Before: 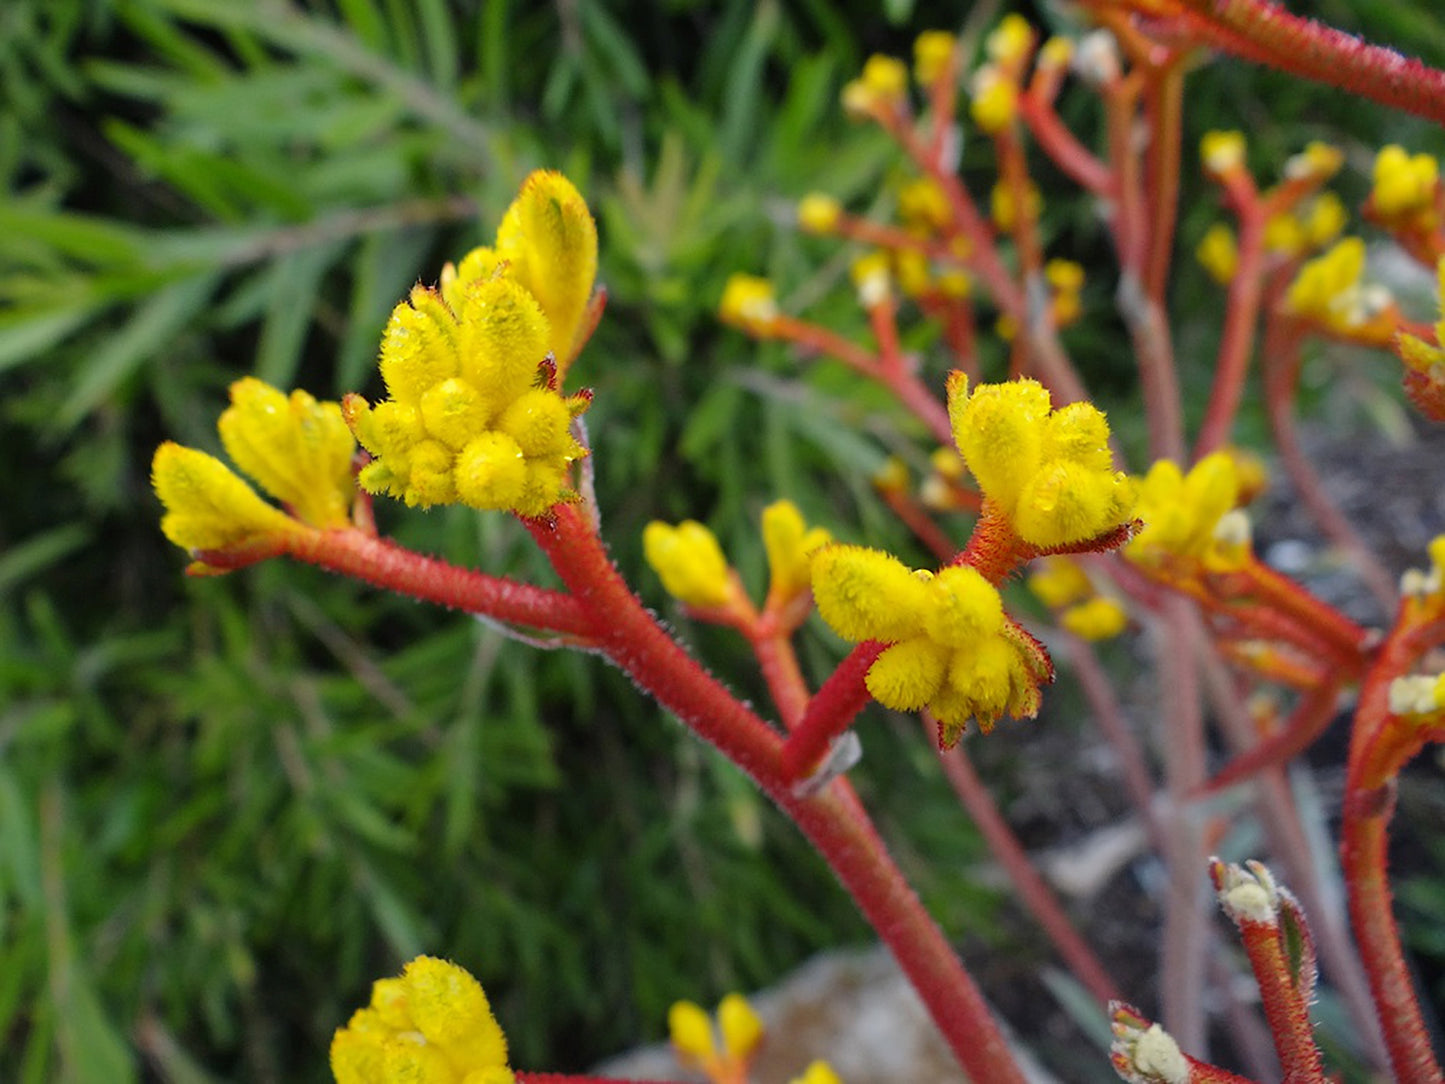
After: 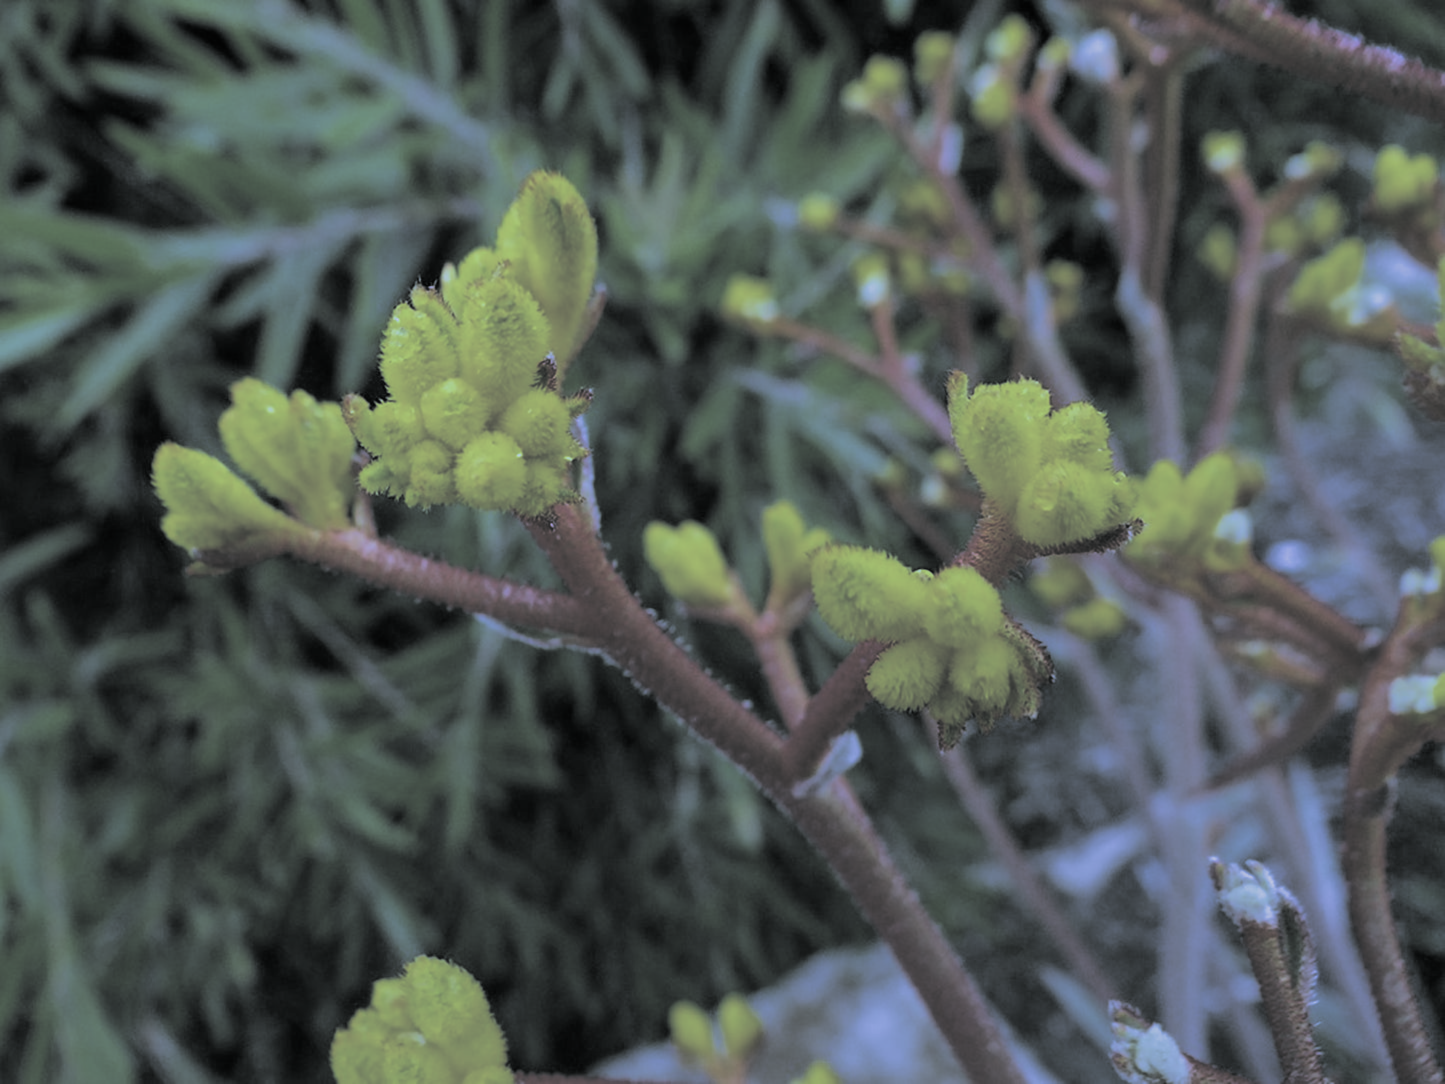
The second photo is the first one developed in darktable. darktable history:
split-toning: shadows › hue 190.8°, shadows › saturation 0.05, highlights › hue 54°, highlights › saturation 0.05, compress 0%
filmic rgb: black relative exposure -13 EV, threshold 3 EV, target white luminance 85%, hardness 6.3, latitude 42.11%, contrast 0.858, shadows ↔ highlights balance 8.63%, color science v4 (2020), enable highlight reconstruction true
lowpass: radius 0.5, unbound 0
white balance: red 0.766, blue 1.537
